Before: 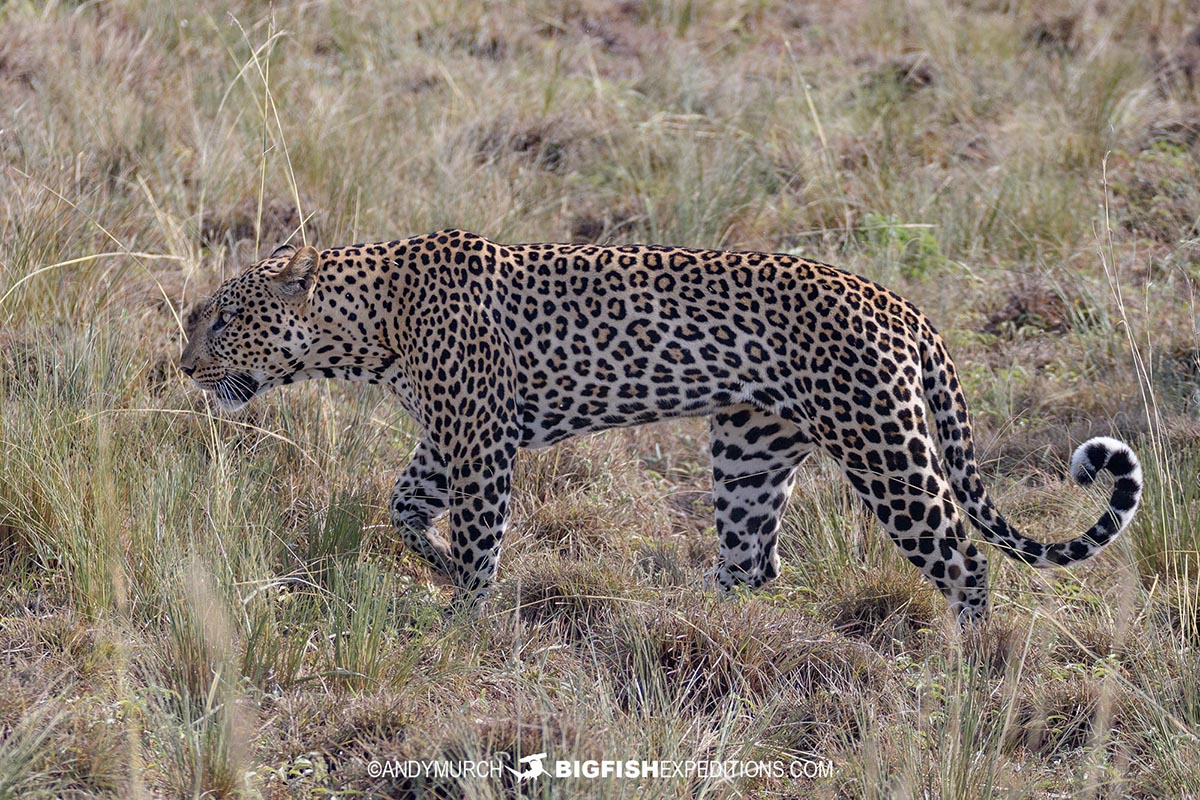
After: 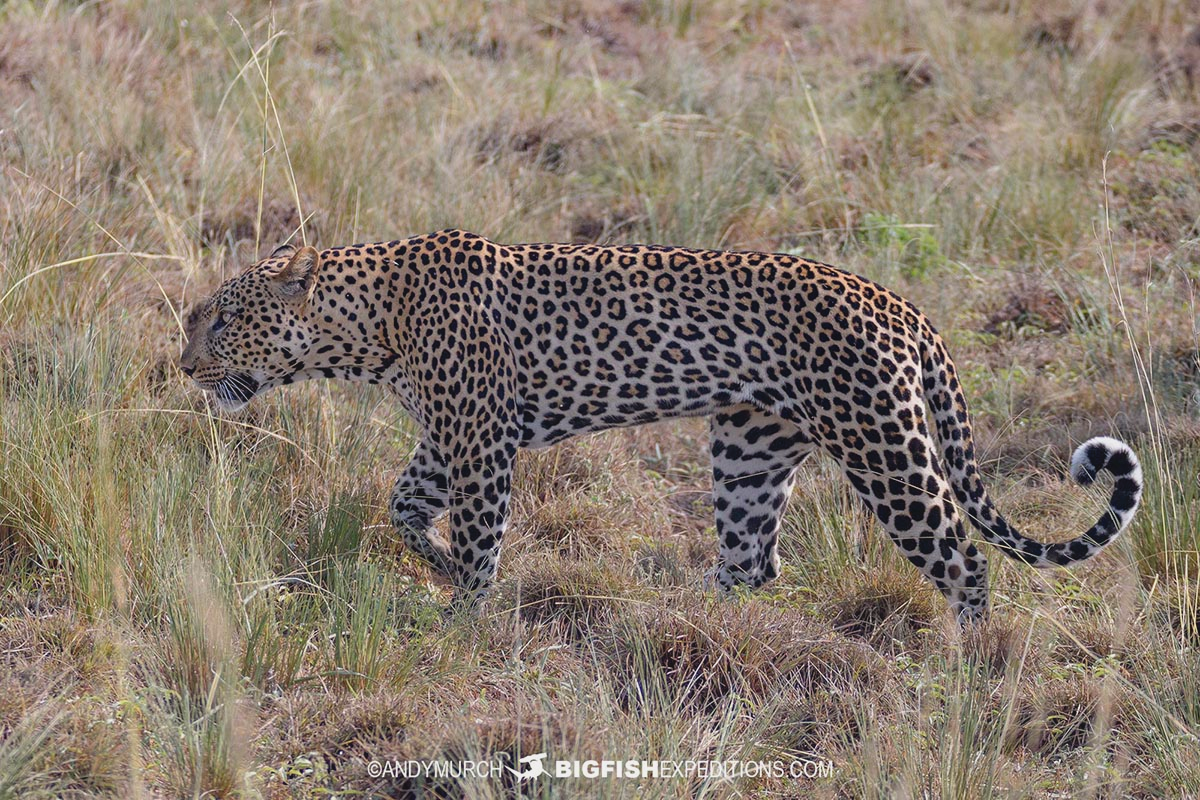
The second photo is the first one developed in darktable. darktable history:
contrast equalizer: octaves 7, y [[0.6 ×6], [0.55 ×6], [0 ×6], [0 ×6], [0 ×6]], mix -0.313
